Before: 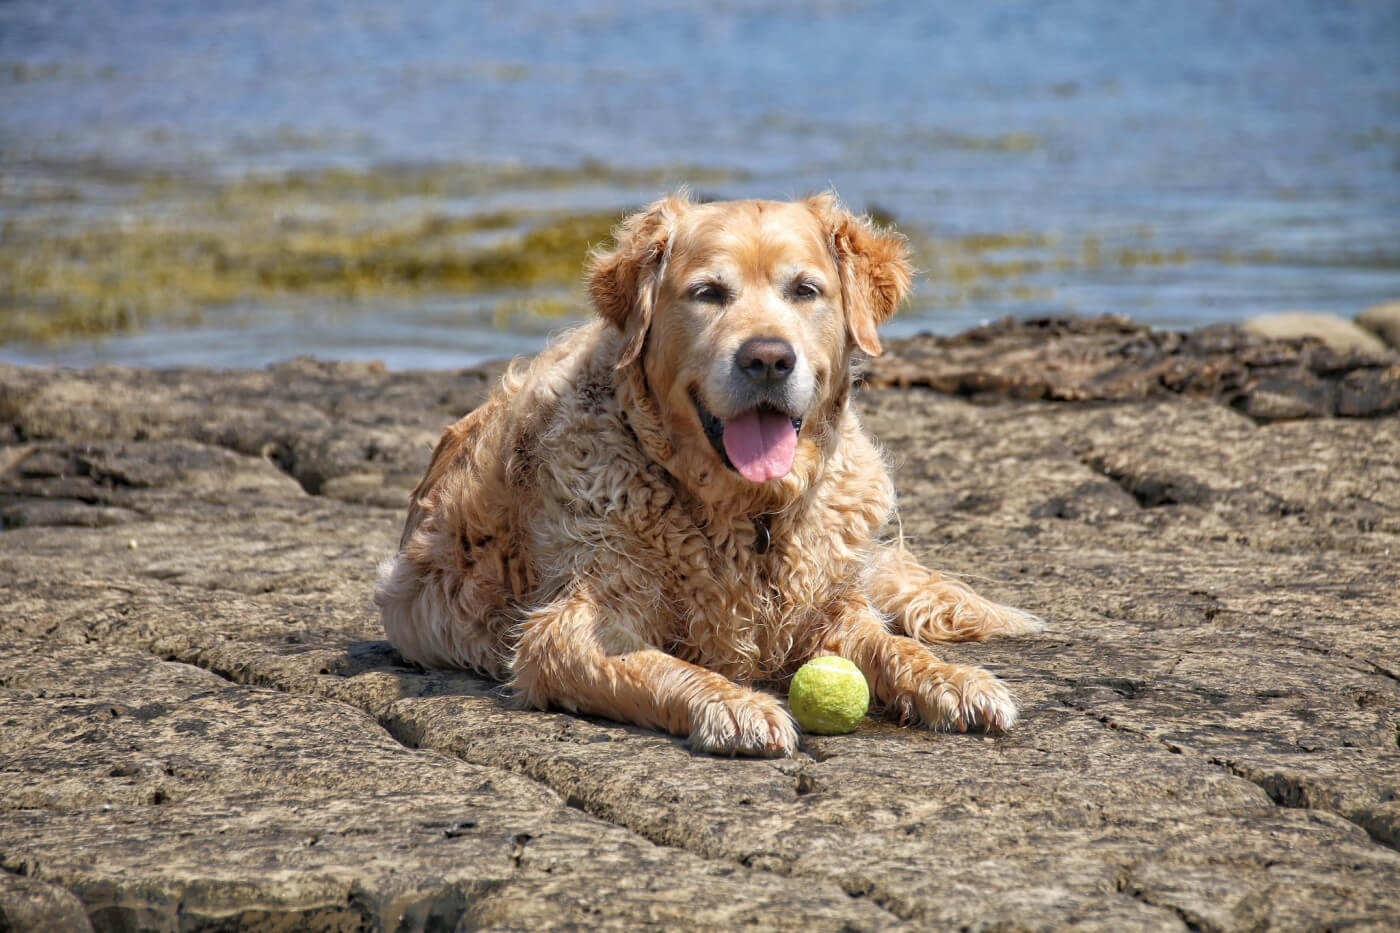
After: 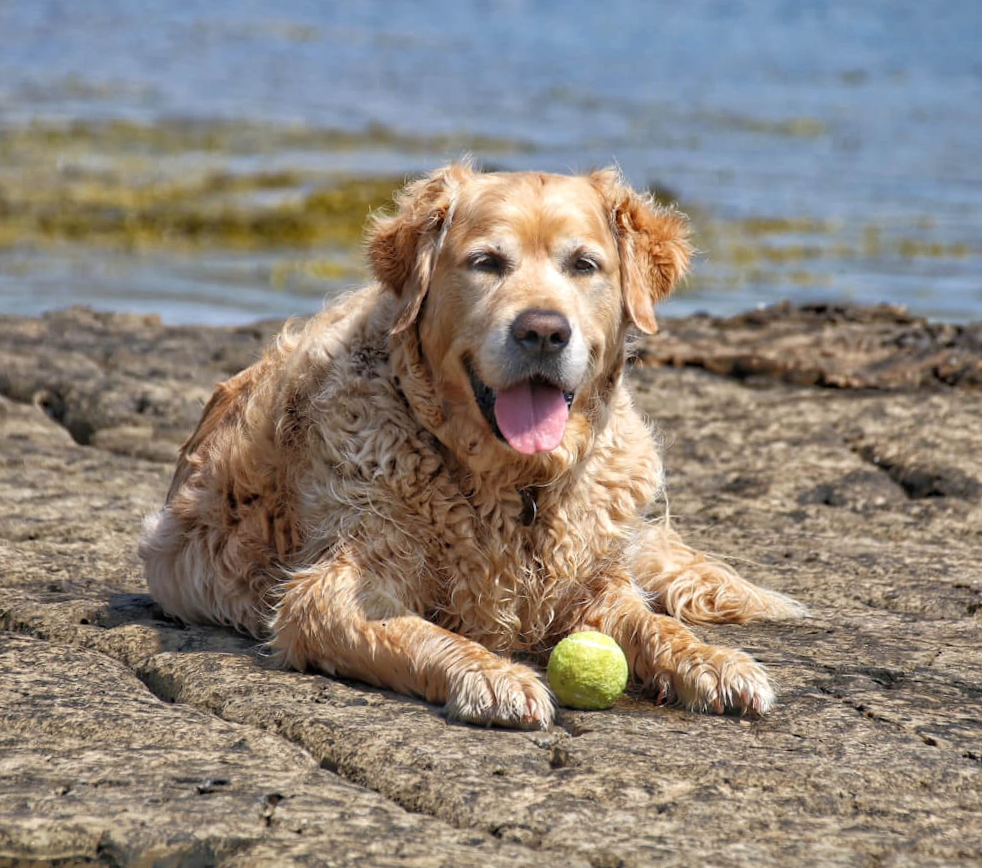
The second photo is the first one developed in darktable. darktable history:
shadows and highlights: shadows 11.65, white point adjustment 1.31, soften with gaussian
crop and rotate: angle -2.83°, left 14.004%, top 0.019%, right 10.719%, bottom 0.047%
